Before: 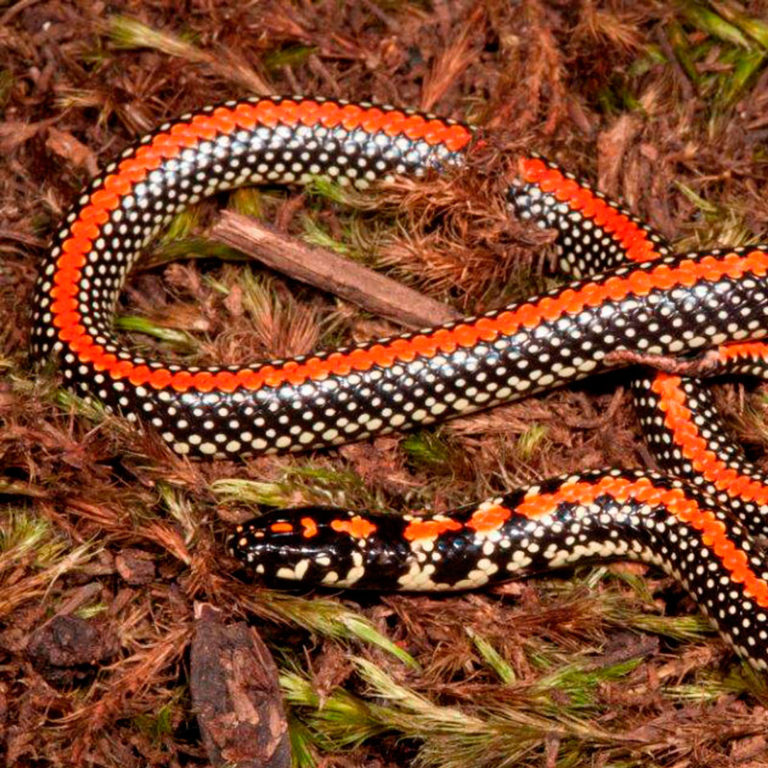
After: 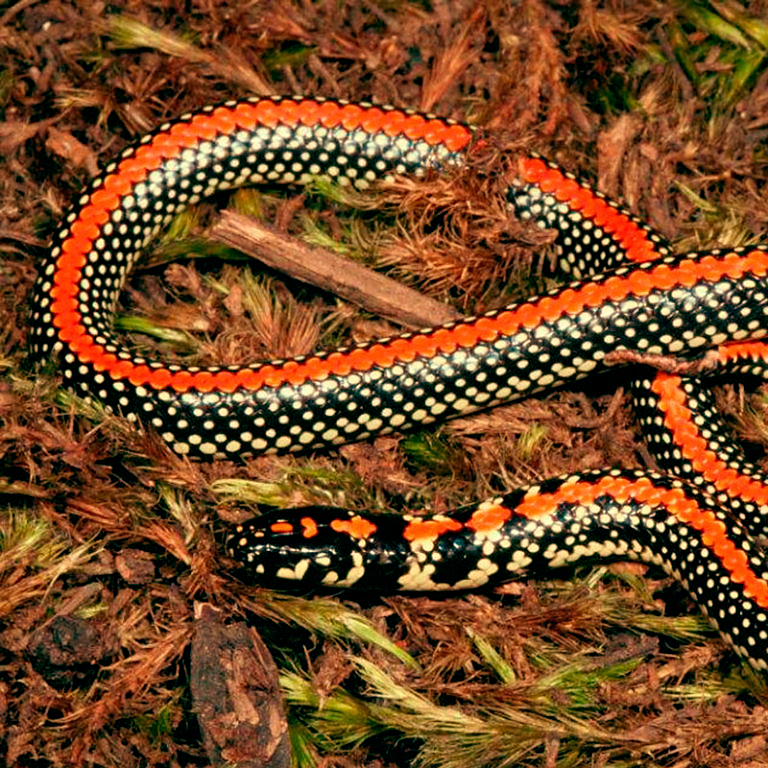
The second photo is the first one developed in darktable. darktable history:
sharpen: radius 1.559, amount 0.373, threshold 1.271
color balance: mode lift, gamma, gain (sRGB), lift [1, 0.69, 1, 1], gamma [1, 1.482, 1, 1], gain [1, 1, 1, 0.802]
